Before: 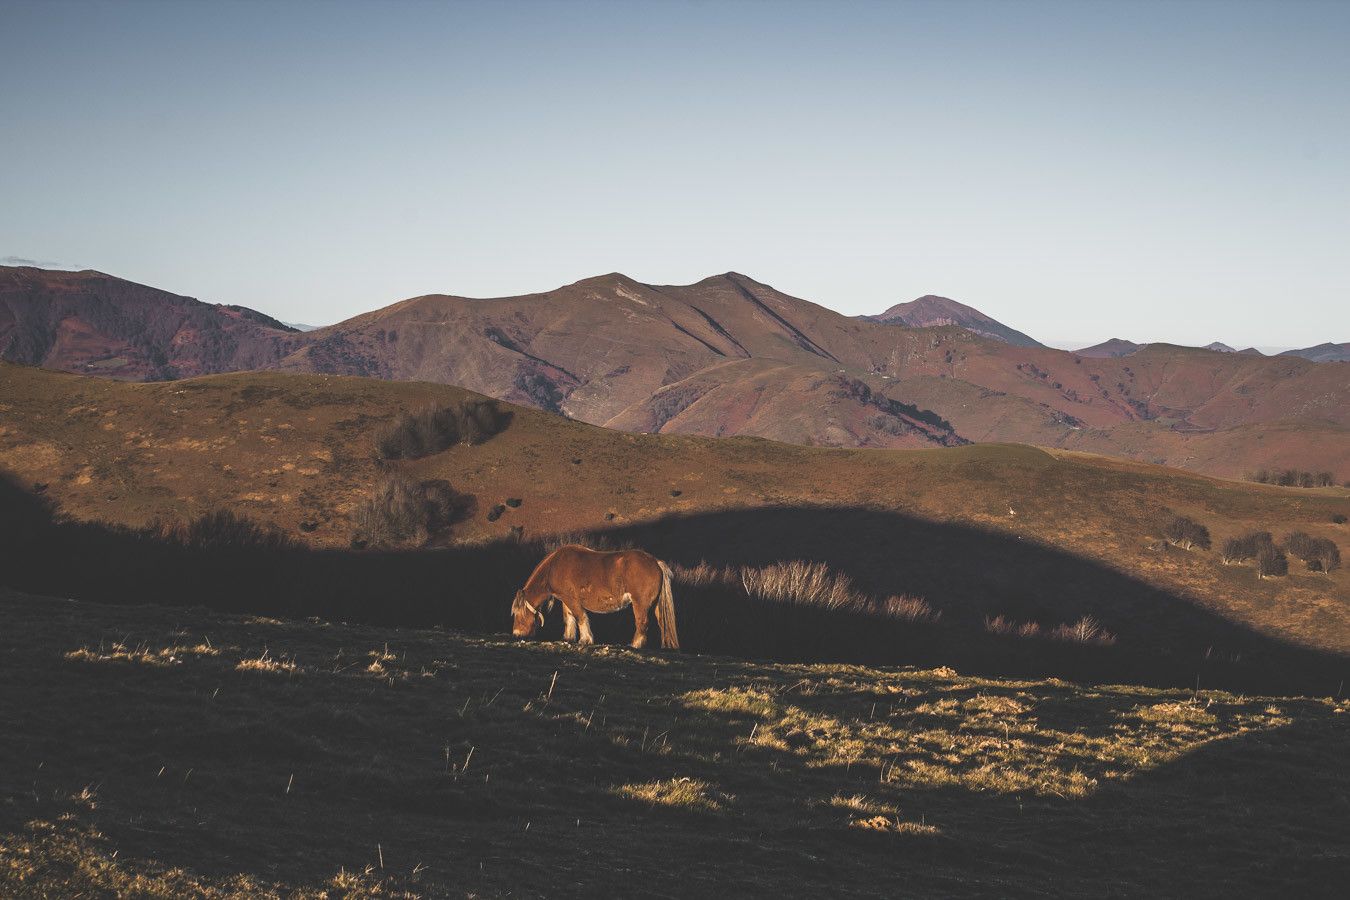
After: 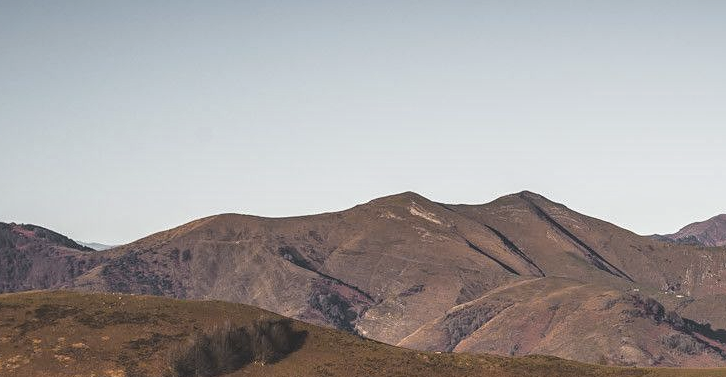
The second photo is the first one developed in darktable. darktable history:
color zones: curves: ch0 [(0.224, 0.526) (0.75, 0.5)]; ch1 [(0.055, 0.526) (0.224, 0.761) (0.377, 0.526) (0.75, 0.5)]
sharpen: amount 0.204
exposure: compensate exposure bias true, compensate highlight preservation false
contrast brightness saturation: contrast 0.062, brightness -0.008, saturation -0.228
local contrast: on, module defaults
crop: left 15.287%, top 9.093%, right 30.931%, bottom 48.96%
